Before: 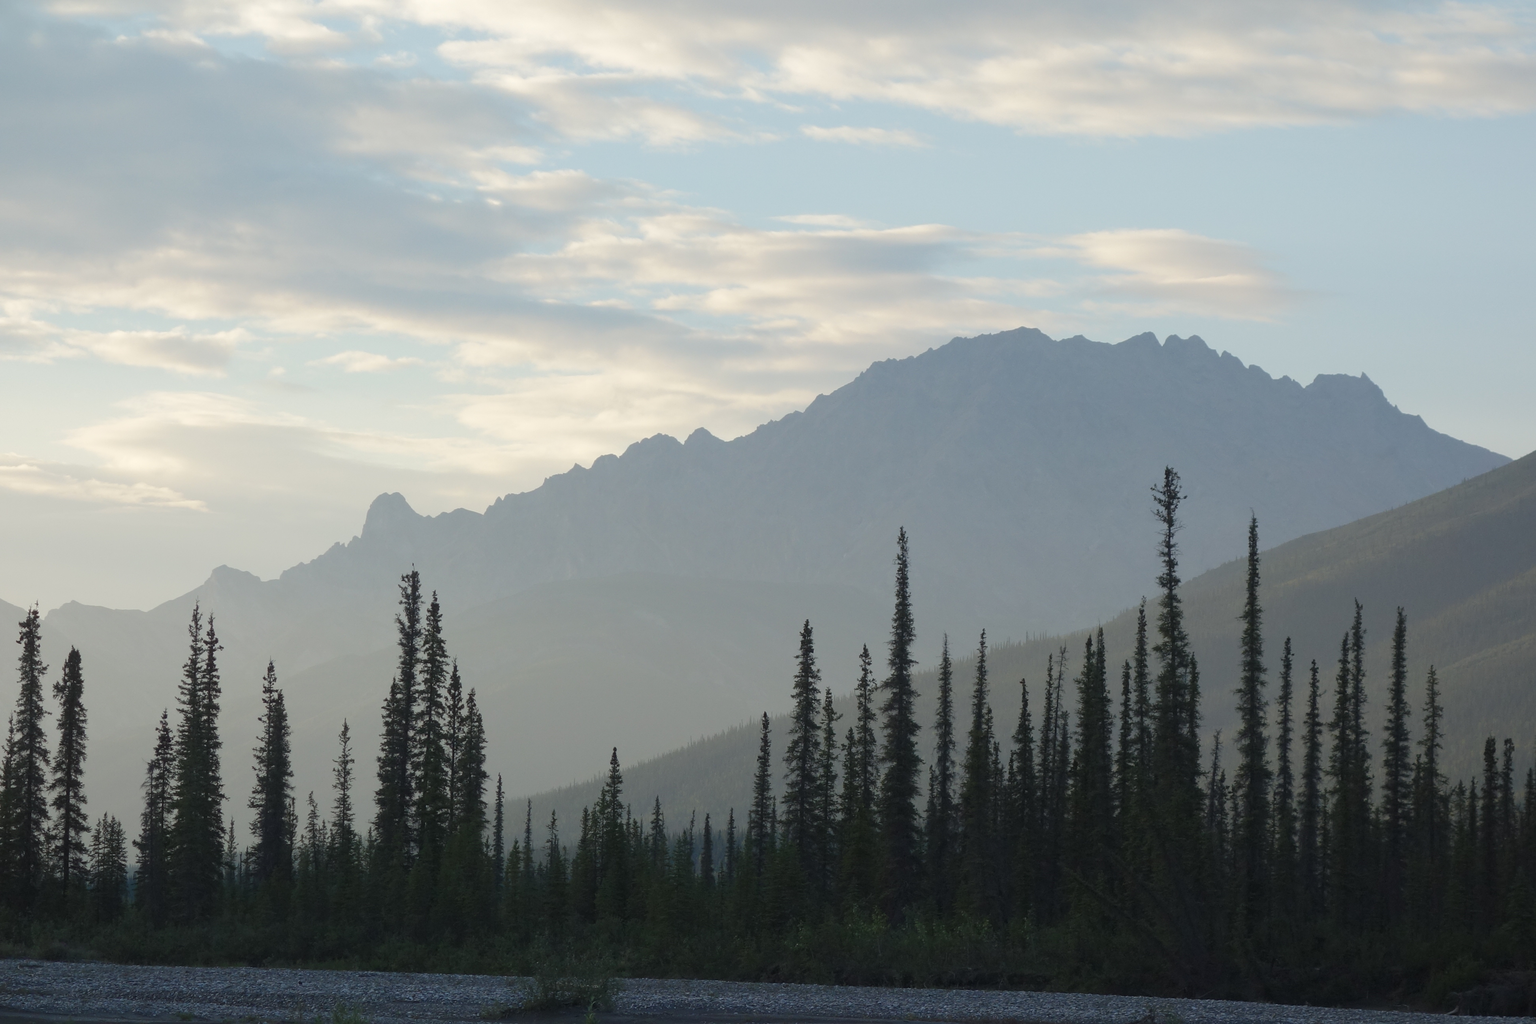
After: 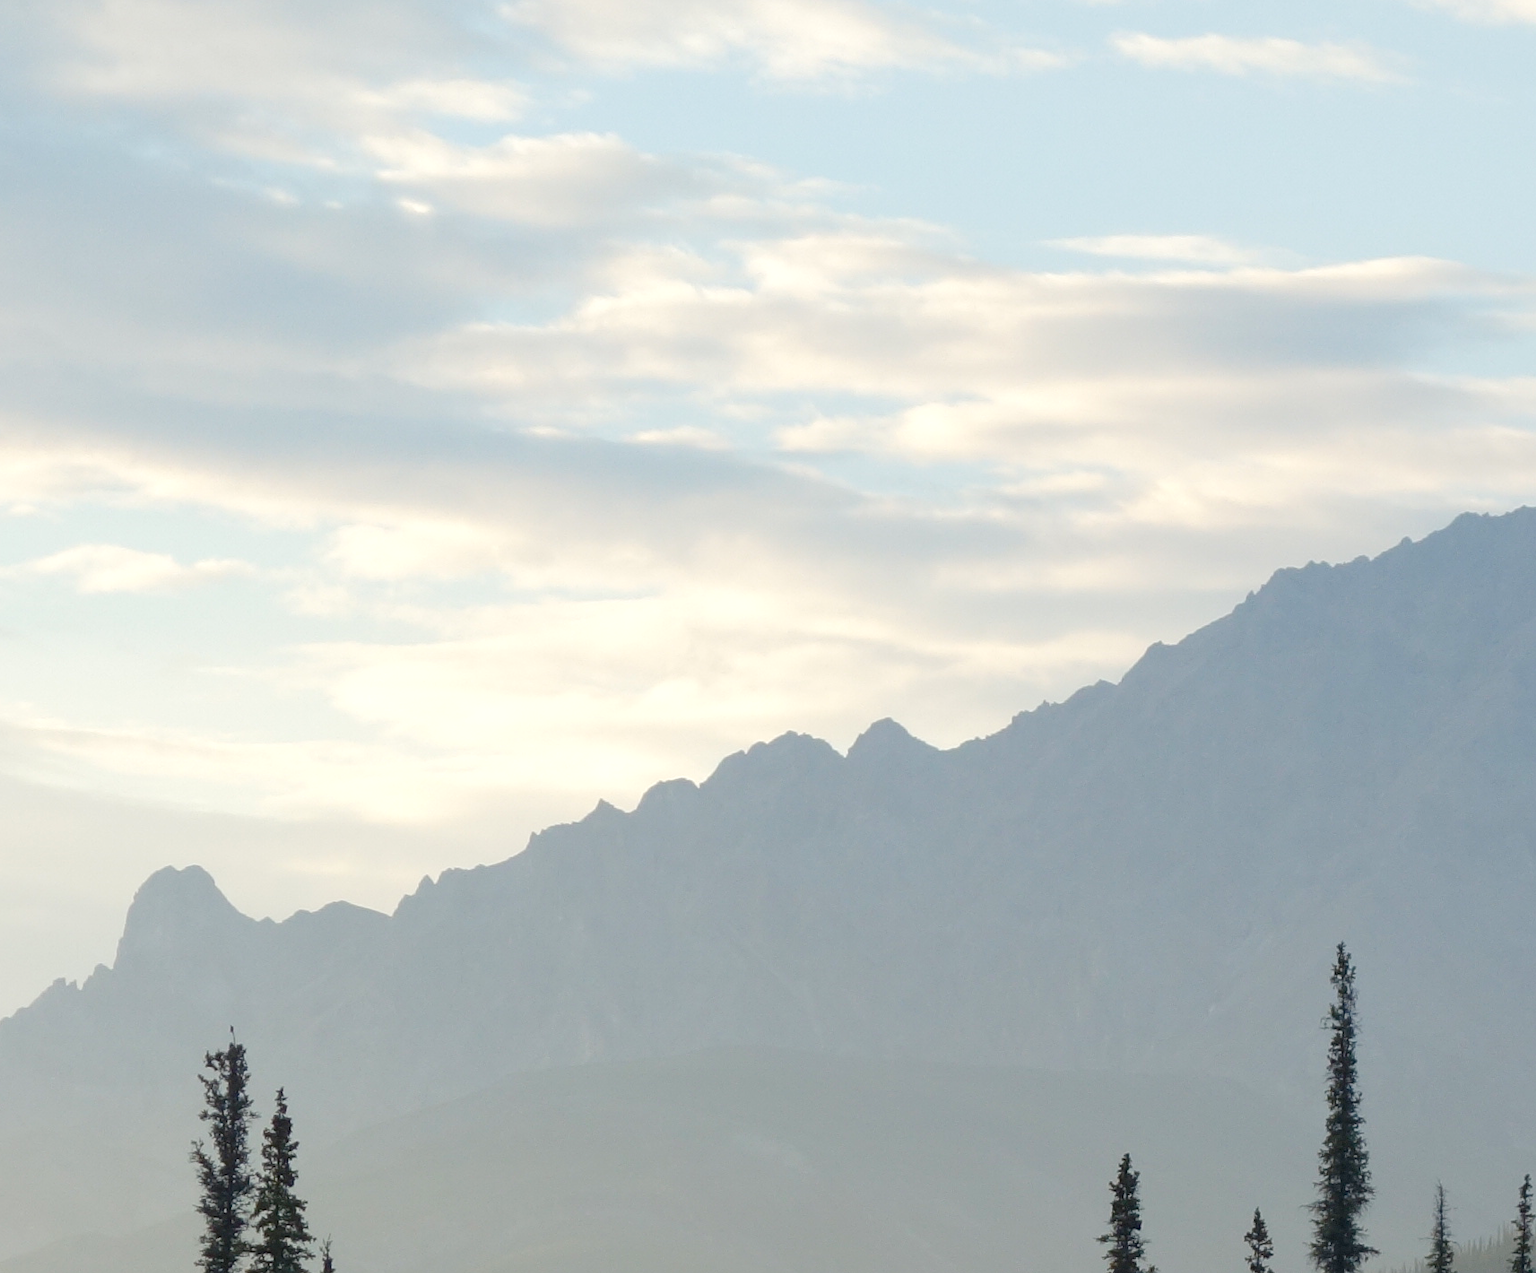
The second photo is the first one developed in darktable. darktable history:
exposure: exposure 0.3 EV, compensate highlight preservation false
crop: left 20.248%, top 10.86%, right 35.675%, bottom 34.321%
color balance rgb: perceptual saturation grading › global saturation 20%, perceptual saturation grading › highlights -25%, perceptual saturation grading › shadows 50%
